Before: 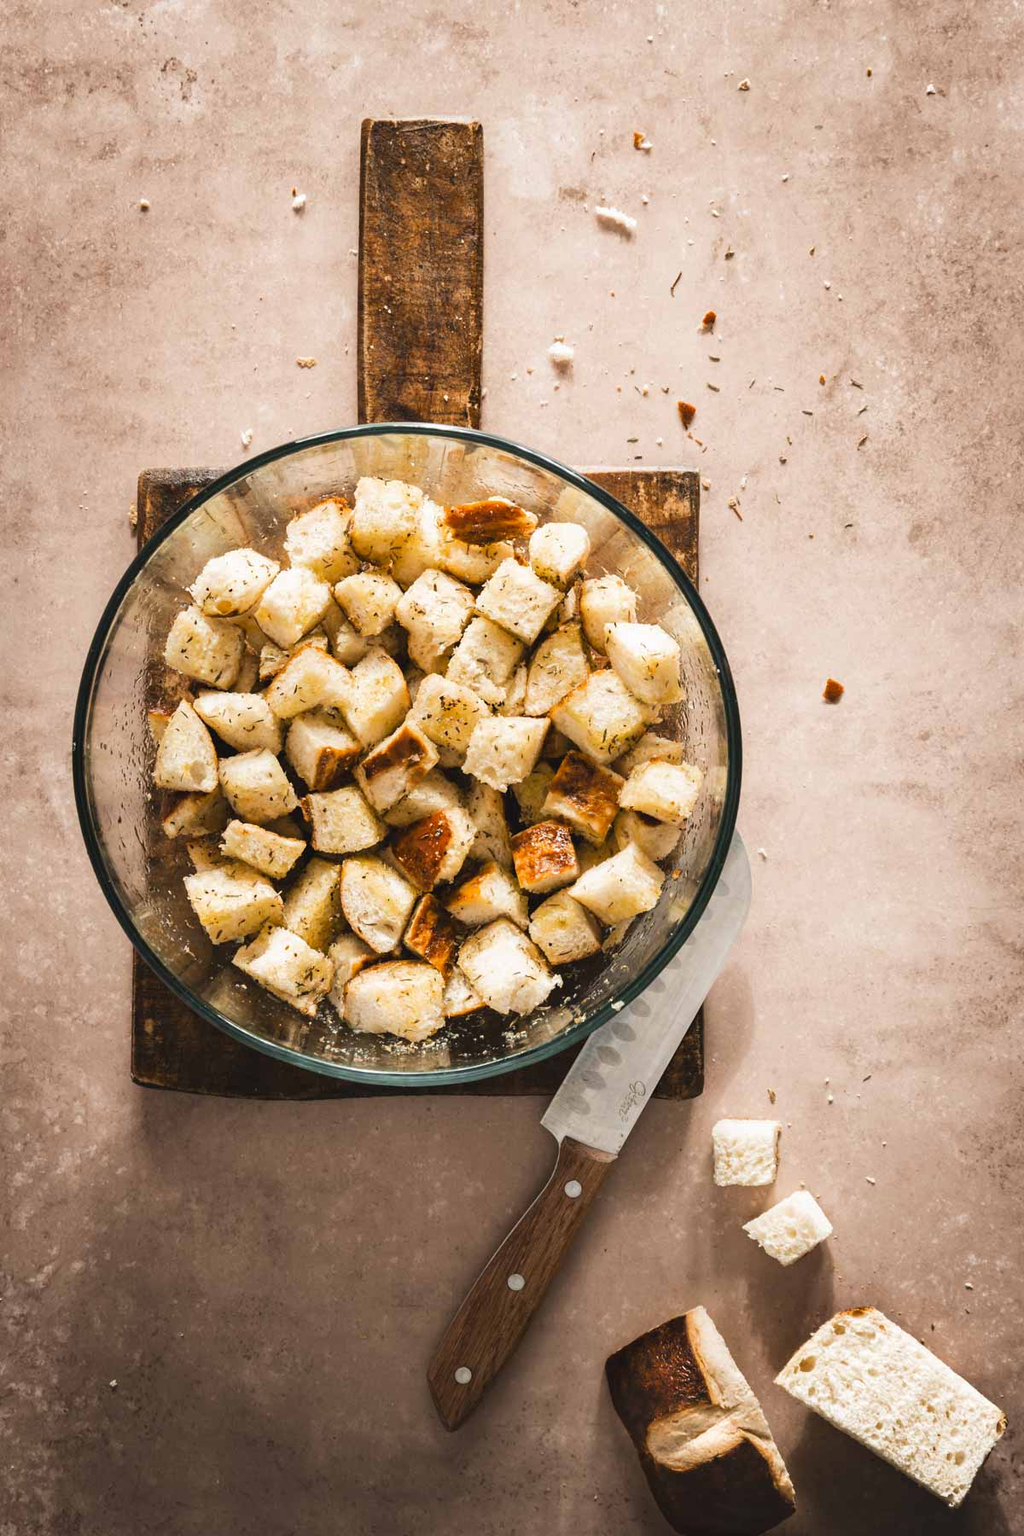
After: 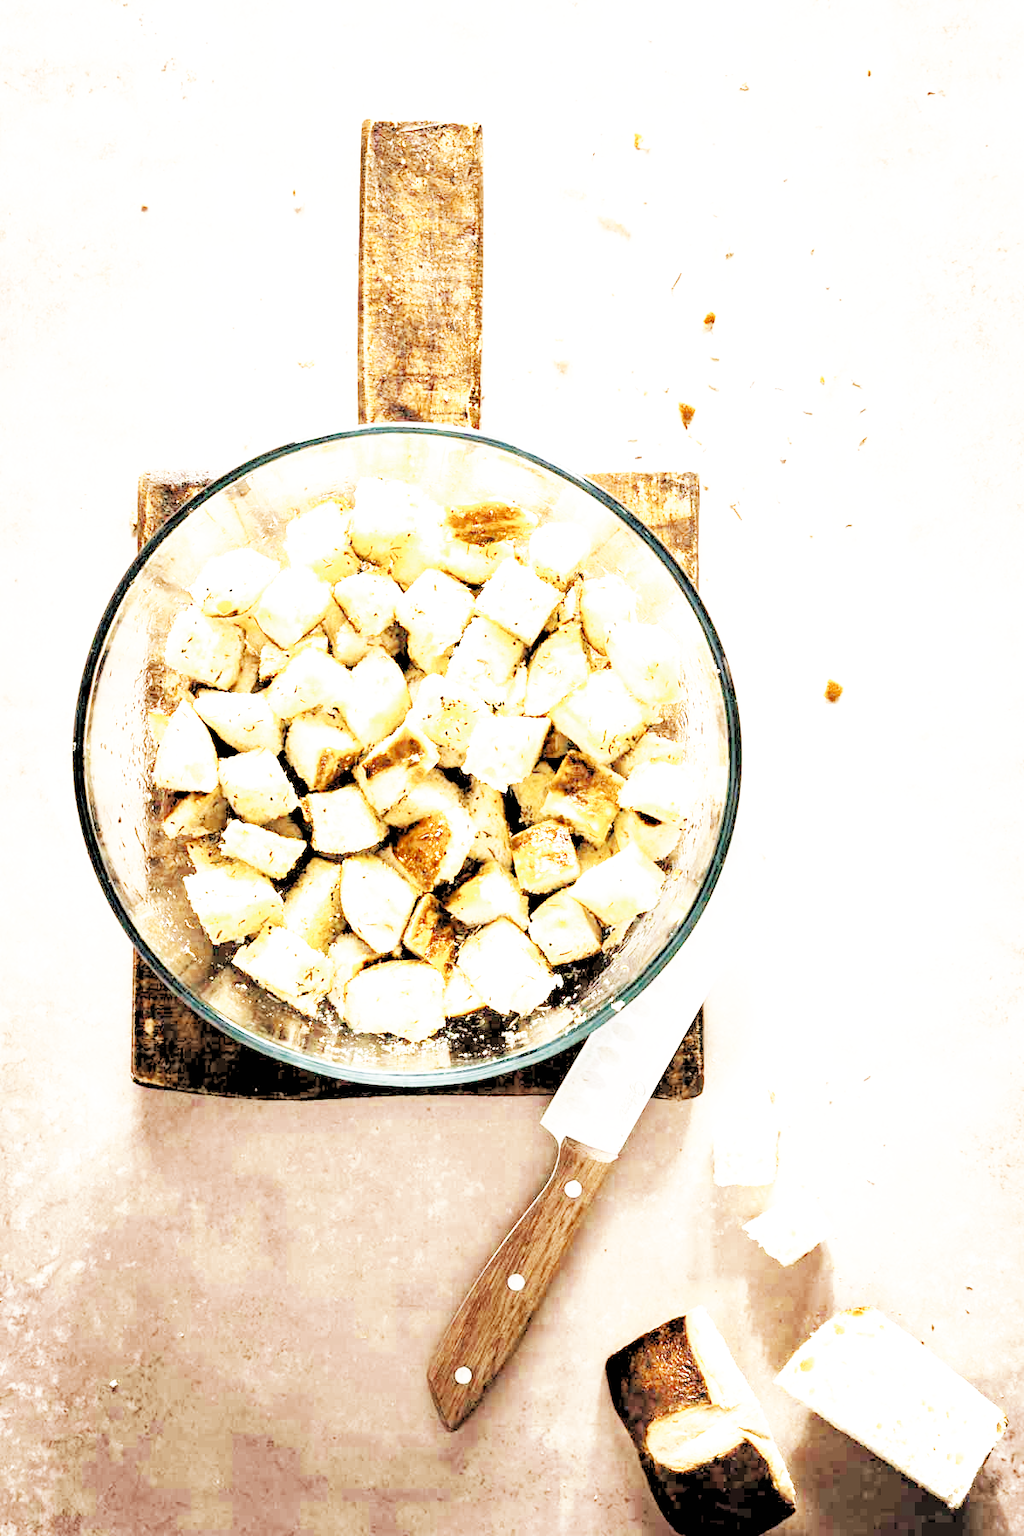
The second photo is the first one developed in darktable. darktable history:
exposure: black level correction 0, exposure 1.1 EV, compensate highlight preservation false
rgb levels: levels [[0.027, 0.429, 0.996], [0, 0.5, 1], [0, 0.5, 1]]
velvia: on, module defaults
color zones: curves: ch0 [(0, 0.5) (0.125, 0.4) (0.25, 0.5) (0.375, 0.4) (0.5, 0.4) (0.625, 0.35) (0.75, 0.35) (0.875, 0.5)]; ch1 [(0, 0.35) (0.125, 0.45) (0.25, 0.35) (0.375, 0.35) (0.5, 0.35) (0.625, 0.35) (0.75, 0.45) (0.875, 0.35)]; ch2 [(0, 0.6) (0.125, 0.5) (0.25, 0.5) (0.375, 0.6) (0.5, 0.6) (0.625, 0.5) (0.75, 0.5) (0.875, 0.5)]
base curve: curves: ch0 [(0, 0) (0.007, 0.004) (0.027, 0.03) (0.046, 0.07) (0.207, 0.54) (0.442, 0.872) (0.673, 0.972) (1, 1)], preserve colors none
